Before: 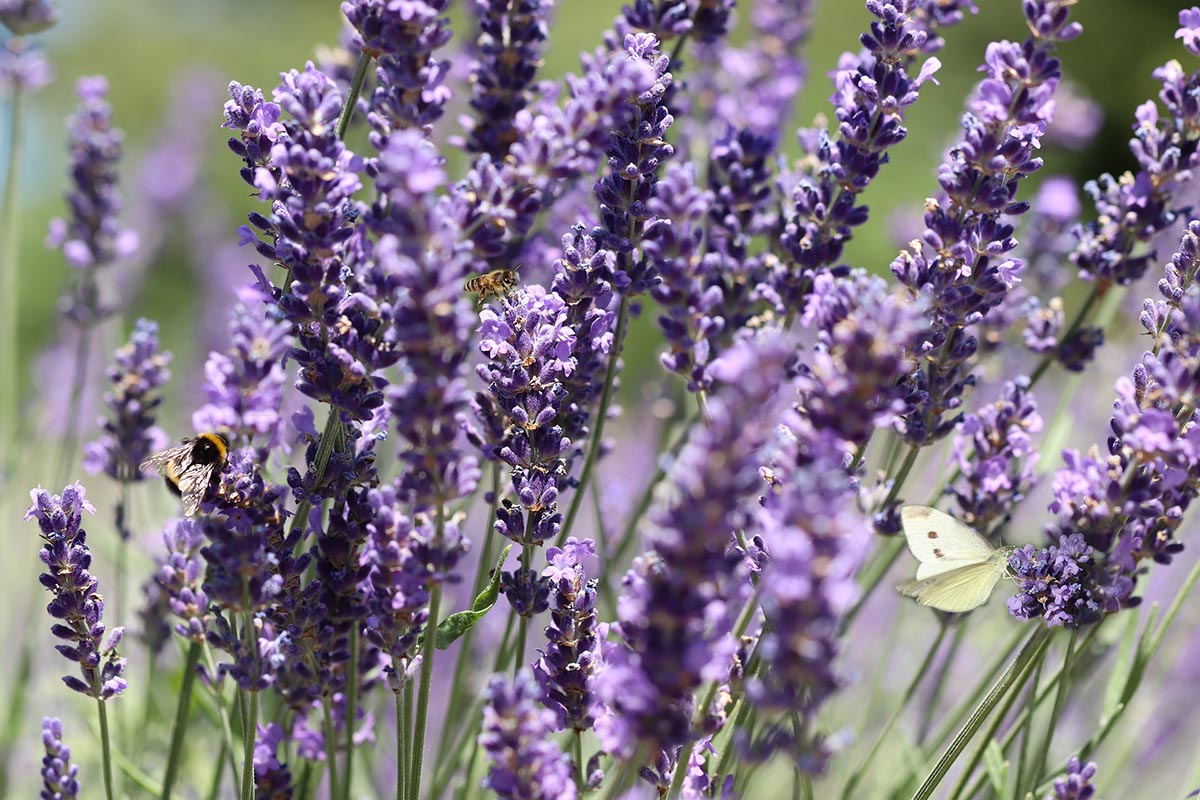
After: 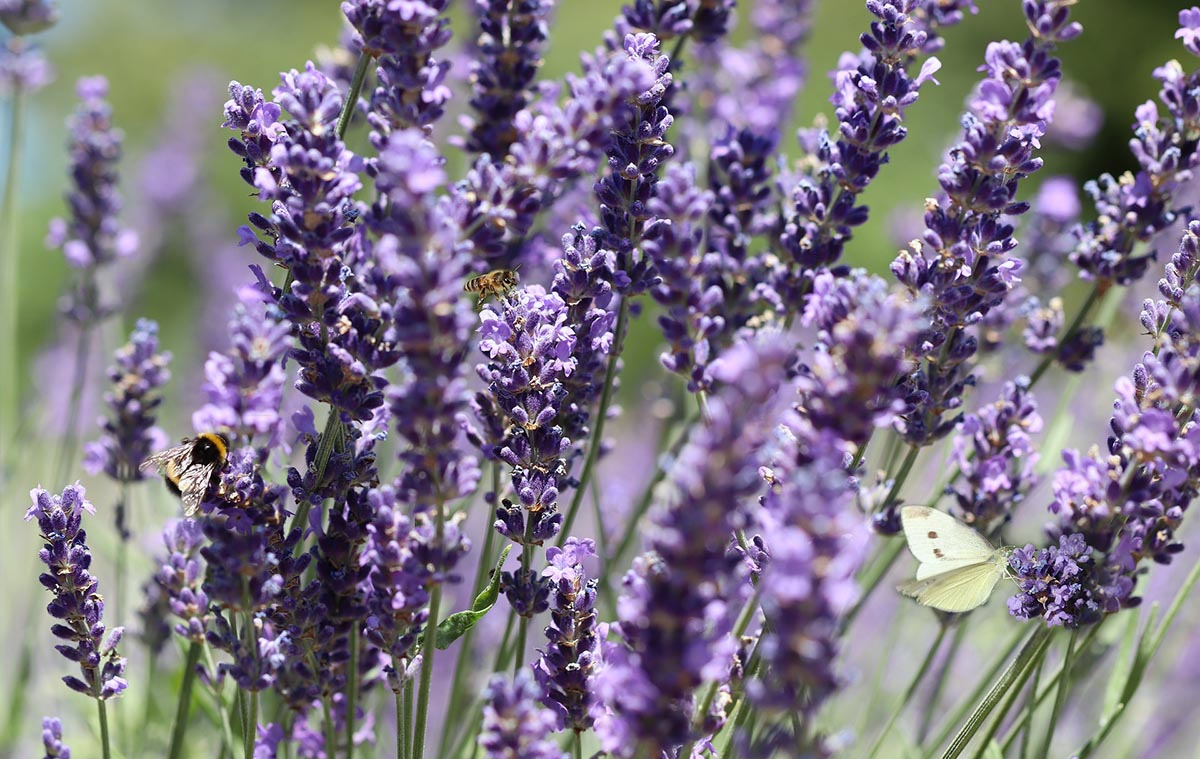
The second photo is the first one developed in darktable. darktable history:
white balance: red 0.978, blue 0.999
crop and rotate: top 0%, bottom 5.097%
